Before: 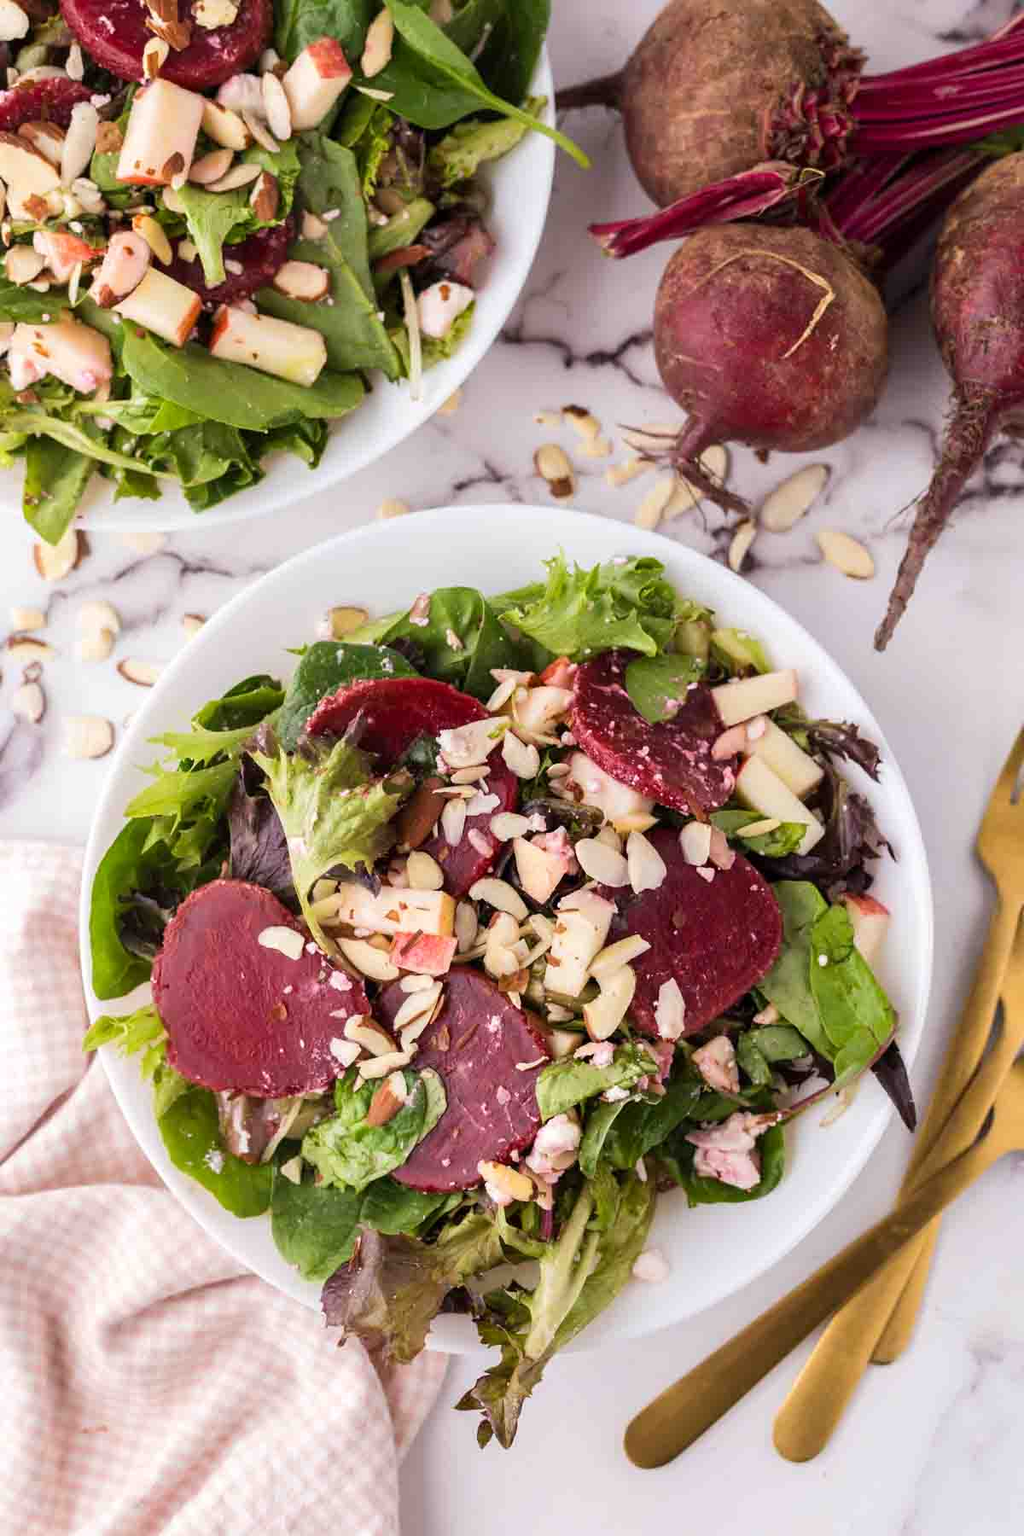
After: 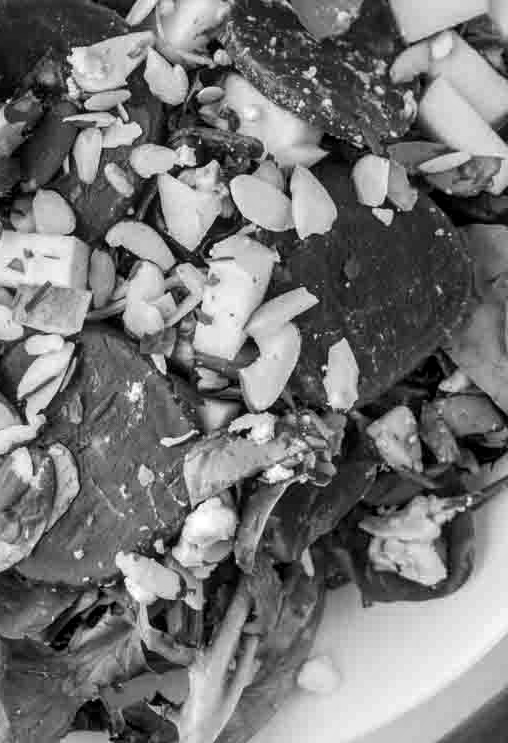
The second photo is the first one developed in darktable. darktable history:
crop: left 37.062%, top 44.897%, right 20.549%, bottom 13.803%
local contrast: on, module defaults
color calibration: output gray [0.28, 0.41, 0.31, 0], illuminant as shot in camera, x 0.37, y 0.382, temperature 4314.36 K, gamut compression 2.99
